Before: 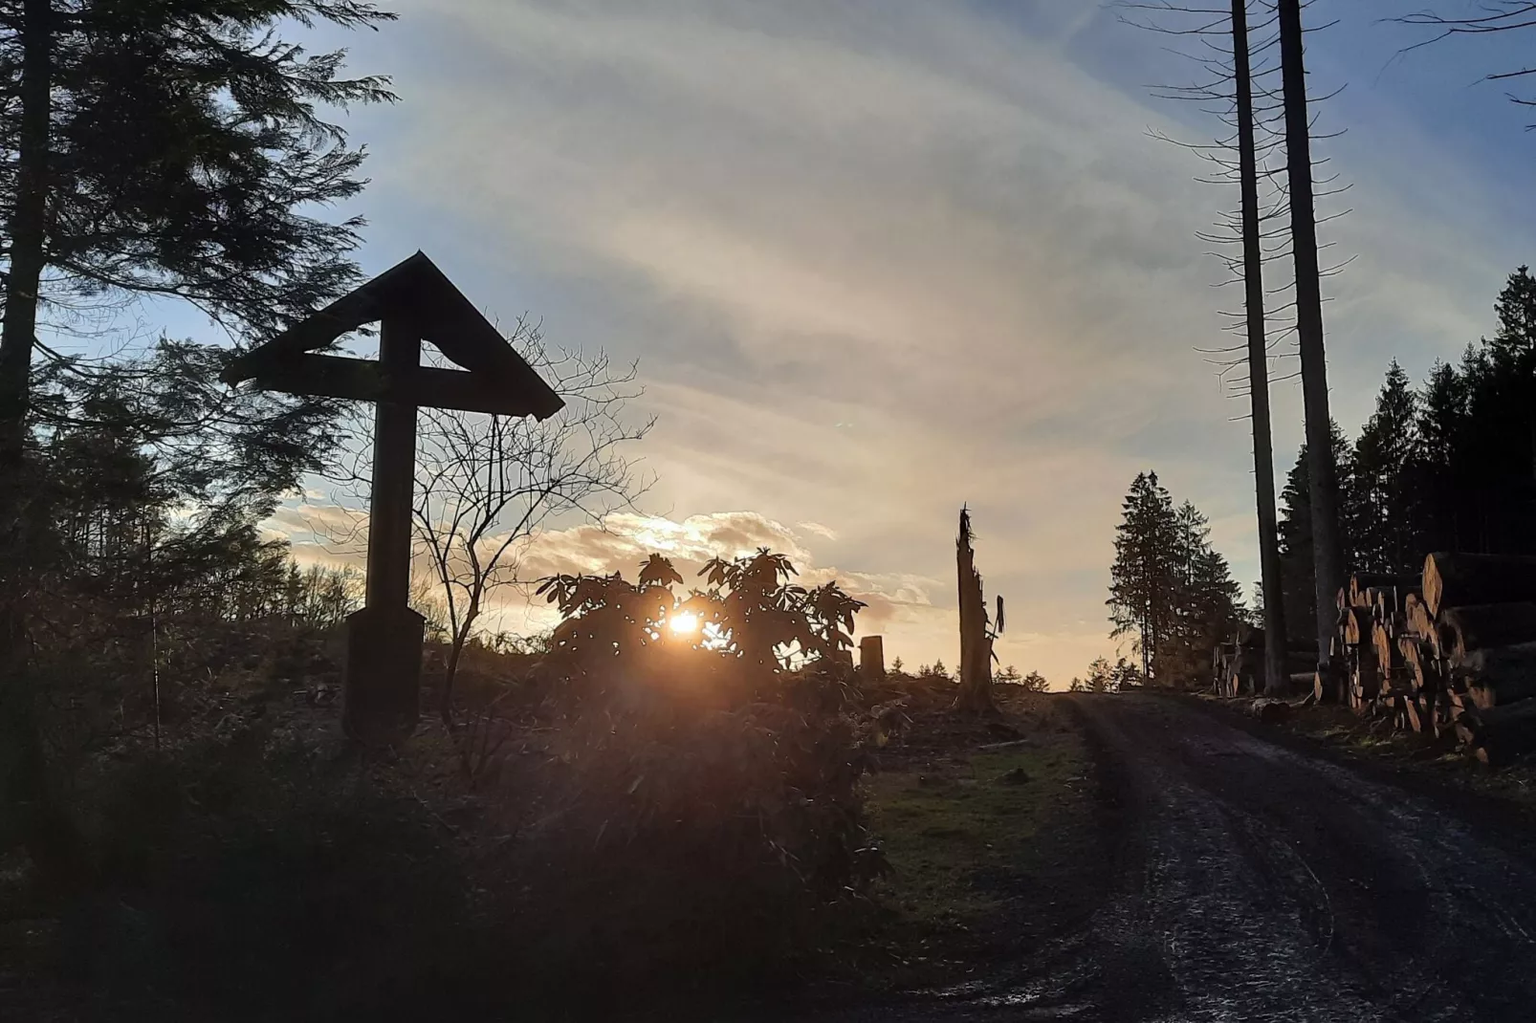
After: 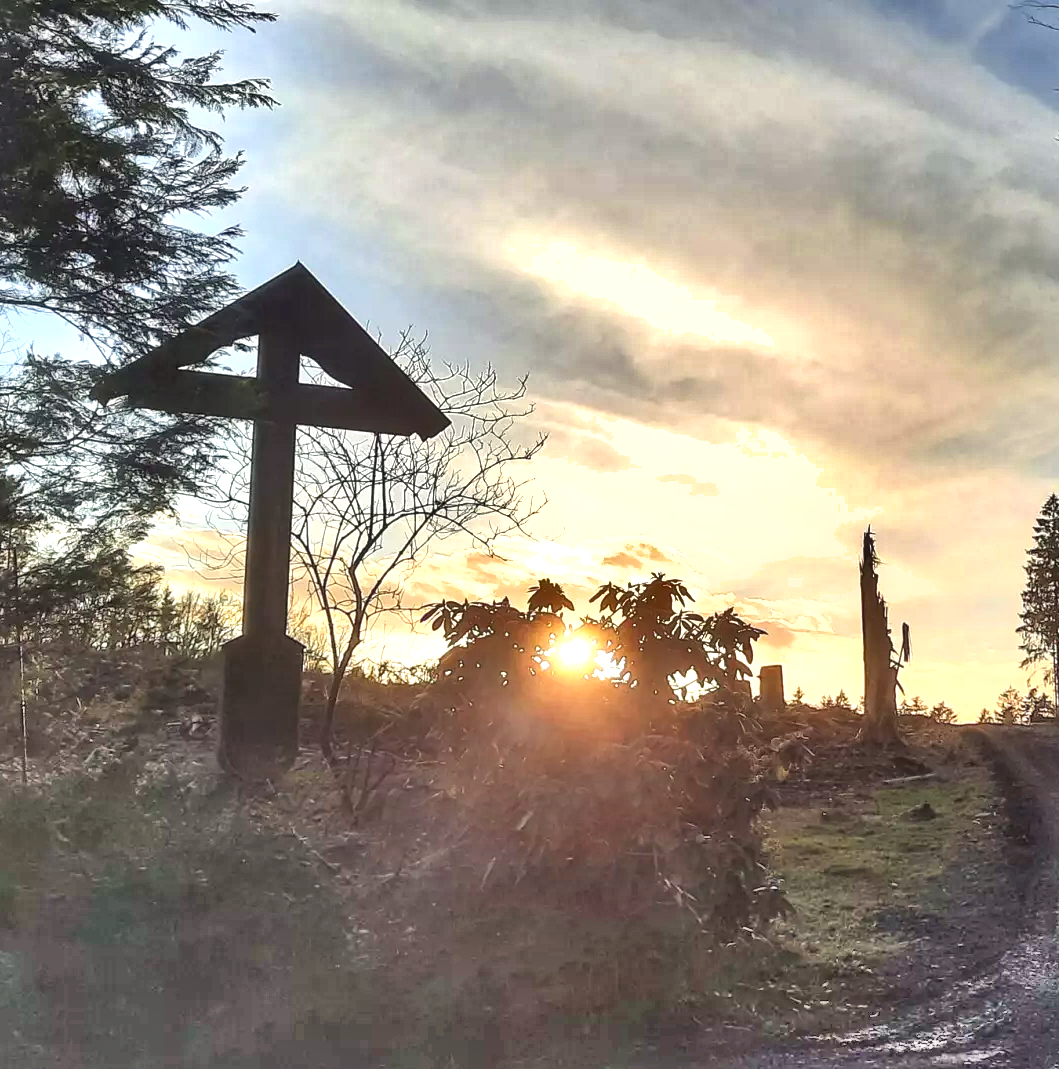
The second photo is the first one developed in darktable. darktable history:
crop and rotate: left 8.759%, right 25.296%
exposure: black level correction 0, exposure 1.1 EV, compensate highlight preservation false
shadows and highlights: shadows 76.03, highlights -61.1, soften with gaussian
local contrast: on, module defaults
color correction: highlights b* 3
contrast brightness saturation: contrast 0.027, brightness 0.059, saturation 0.122
